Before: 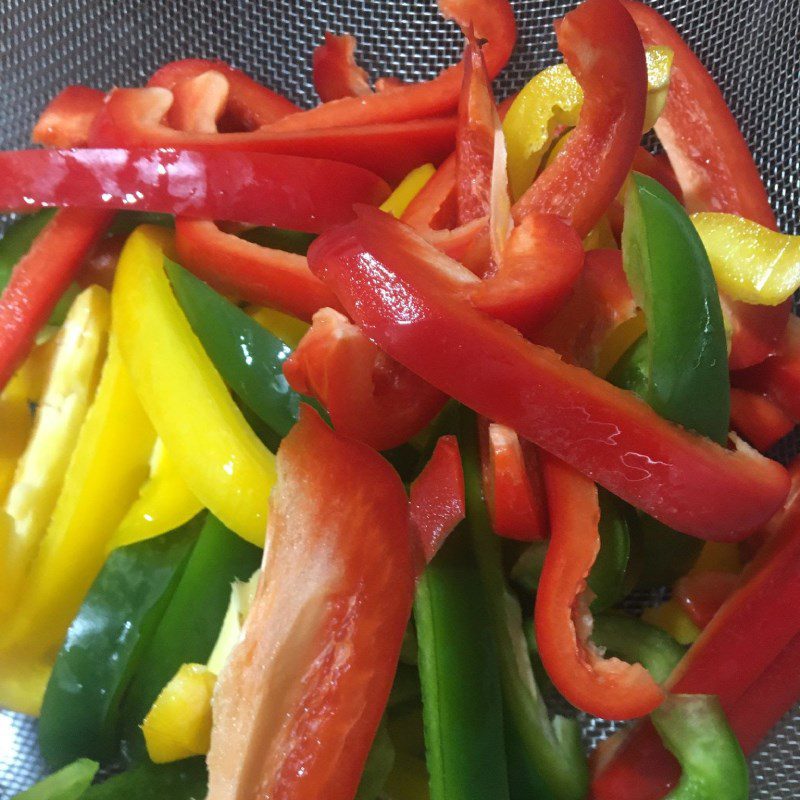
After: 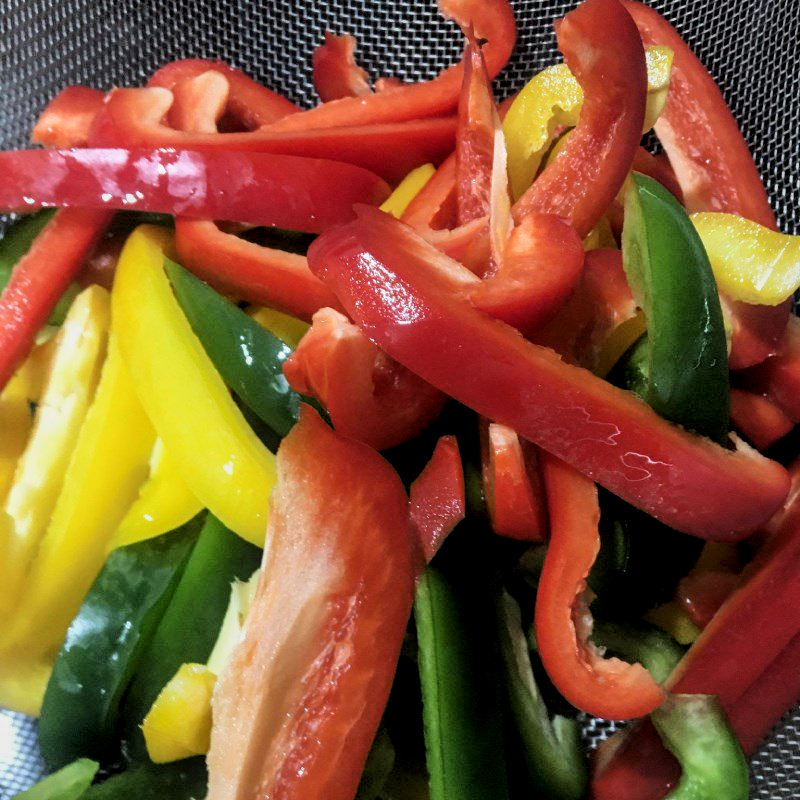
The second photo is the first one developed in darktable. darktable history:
local contrast: detail 130%
filmic rgb: black relative exposure -4.99 EV, white relative exposure 3.99 EV, hardness 2.9, contrast 1.393
